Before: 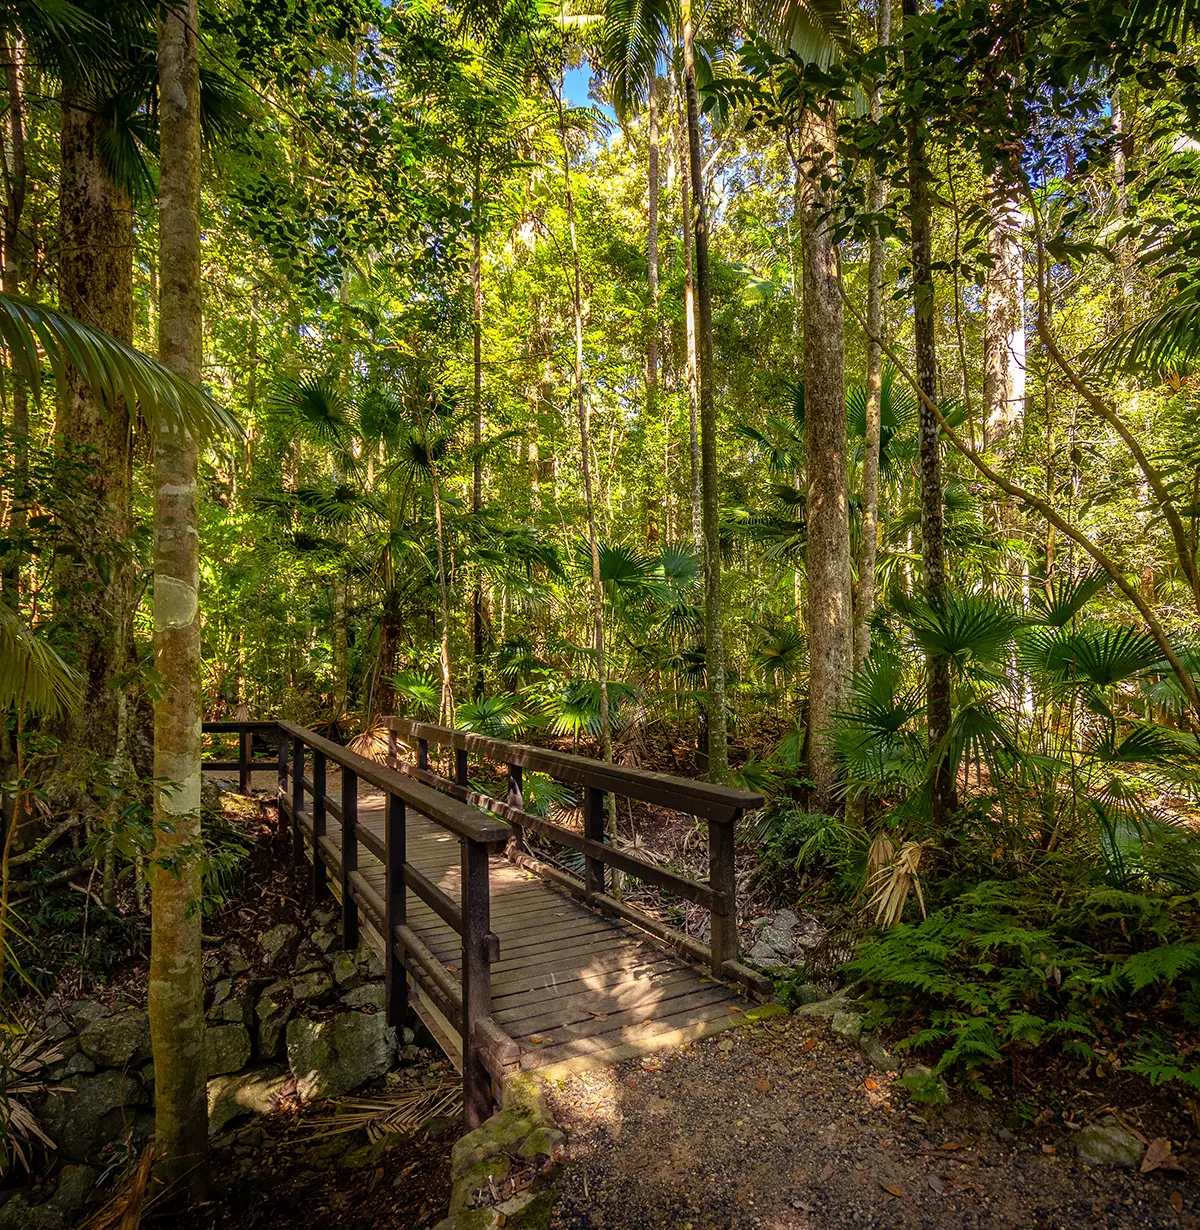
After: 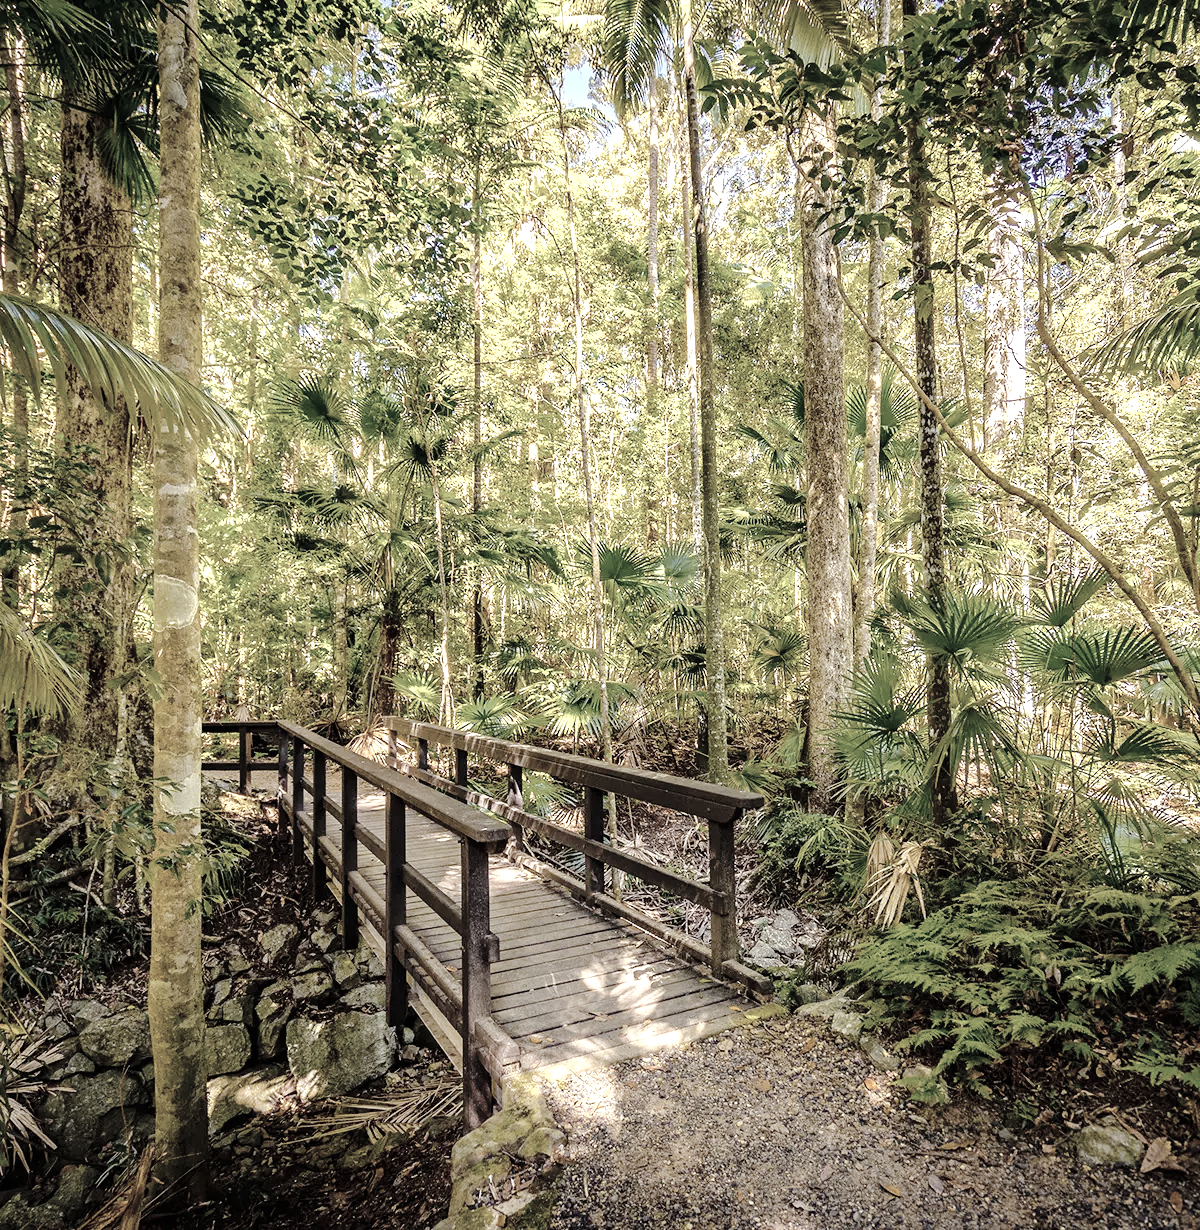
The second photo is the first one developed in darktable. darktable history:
tone curve: curves: ch0 [(0, 0) (0.003, 0.002) (0.011, 0.007) (0.025, 0.016) (0.044, 0.027) (0.069, 0.045) (0.1, 0.077) (0.136, 0.114) (0.177, 0.166) (0.224, 0.241) (0.277, 0.328) (0.335, 0.413) (0.399, 0.498) (0.468, 0.572) (0.543, 0.638) (0.623, 0.711) (0.709, 0.786) (0.801, 0.853) (0.898, 0.929) (1, 1)], preserve colors none
color correction: saturation 0.3
color balance rgb: perceptual saturation grading › global saturation 25%, perceptual brilliance grading › mid-tones 10%, perceptual brilliance grading › shadows 15%, global vibrance 20%
exposure: black level correction 0, exposure 1 EV, compensate exposure bias true, compensate highlight preservation false
